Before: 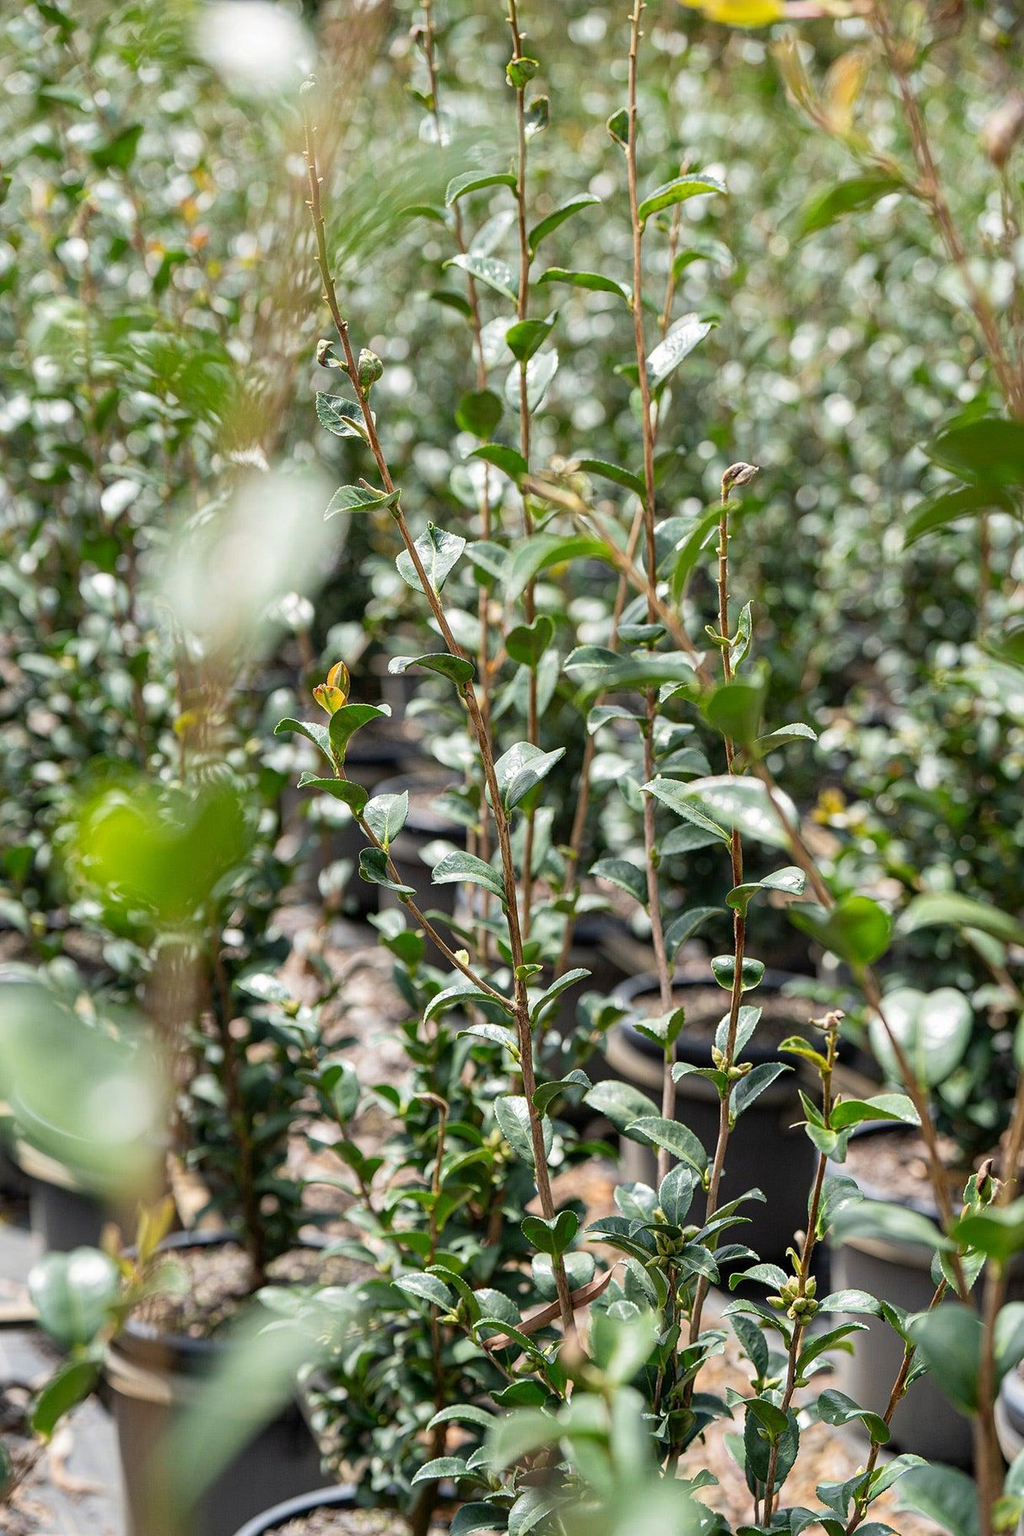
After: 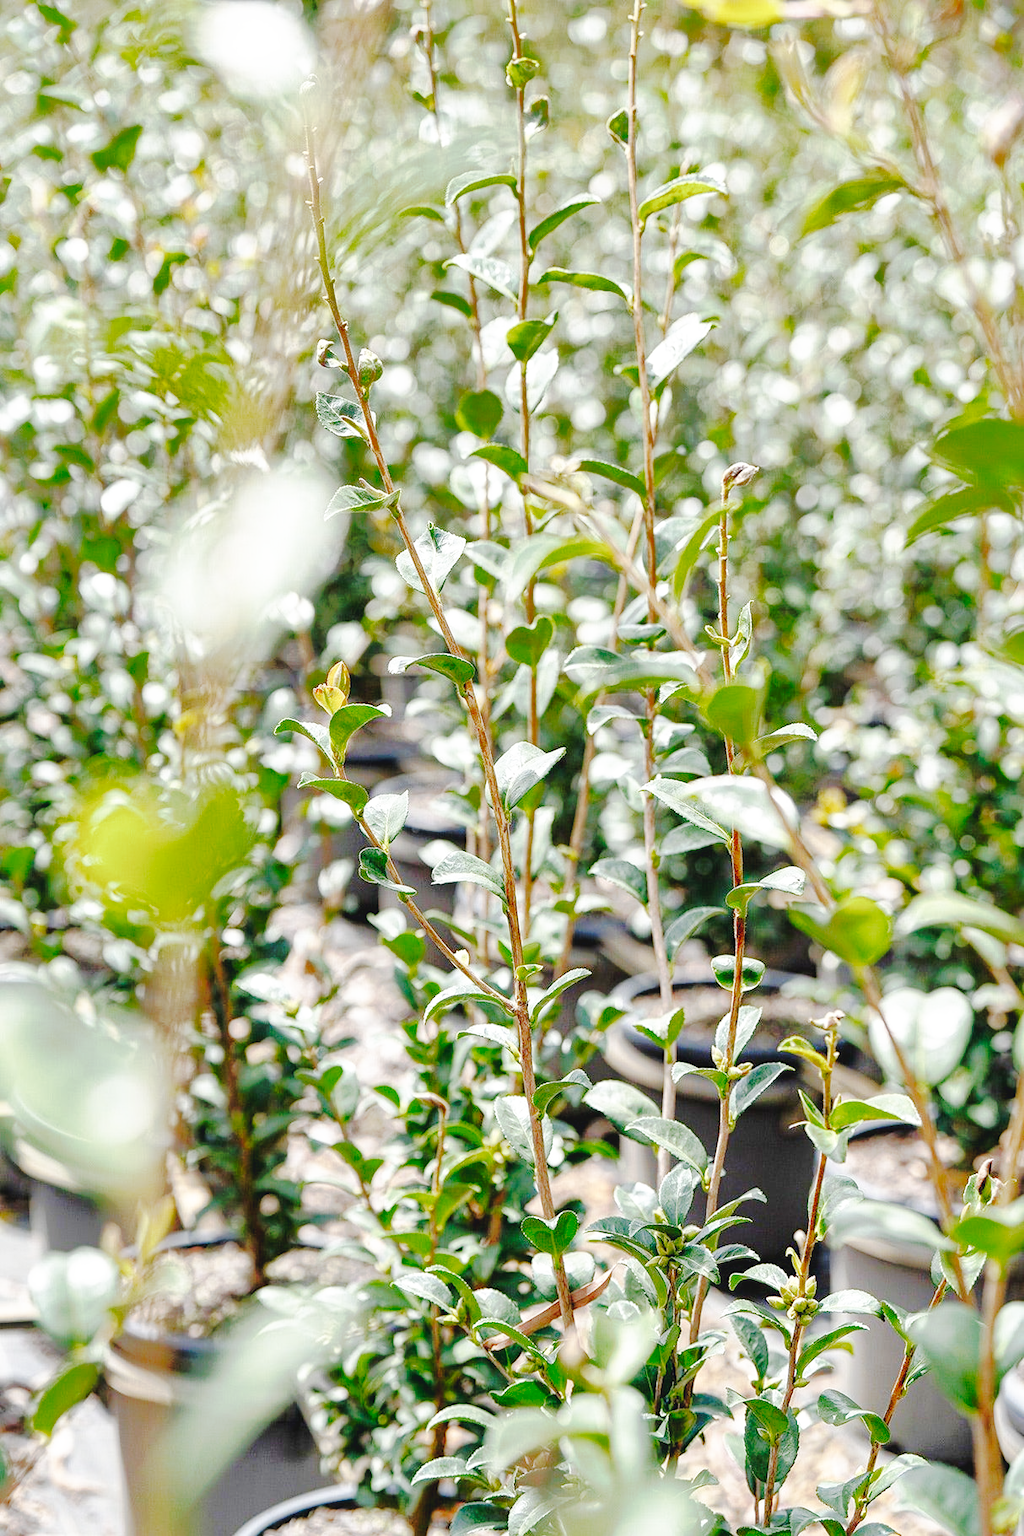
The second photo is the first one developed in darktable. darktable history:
shadows and highlights: shadows 40, highlights -60
tone curve: curves: ch0 [(0, 0) (0.003, 0.021) (0.011, 0.033) (0.025, 0.059) (0.044, 0.097) (0.069, 0.141) (0.1, 0.186) (0.136, 0.237) (0.177, 0.298) (0.224, 0.378) (0.277, 0.47) (0.335, 0.542) (0.399, 0.605) (0.468, 0.678) (0.543, 0.724) (0.623, 0.787) (0.709, 0.829) (0.801, 0.875) (0.898, 0.912) (1, 1)], preserve colors none
base curve: curves: ch0 [(0, 0.003) (0.001, 0.002) (0.006, 0.004) (0.02, 0.022) (0.048, 0.086) (0.094, 0.234) (0.162, 0.431) (0.258, 0.629) (0.385, 0.8) (0.548, 0.918) (0.751, 0.988) (1, 1)], preserve colors none
